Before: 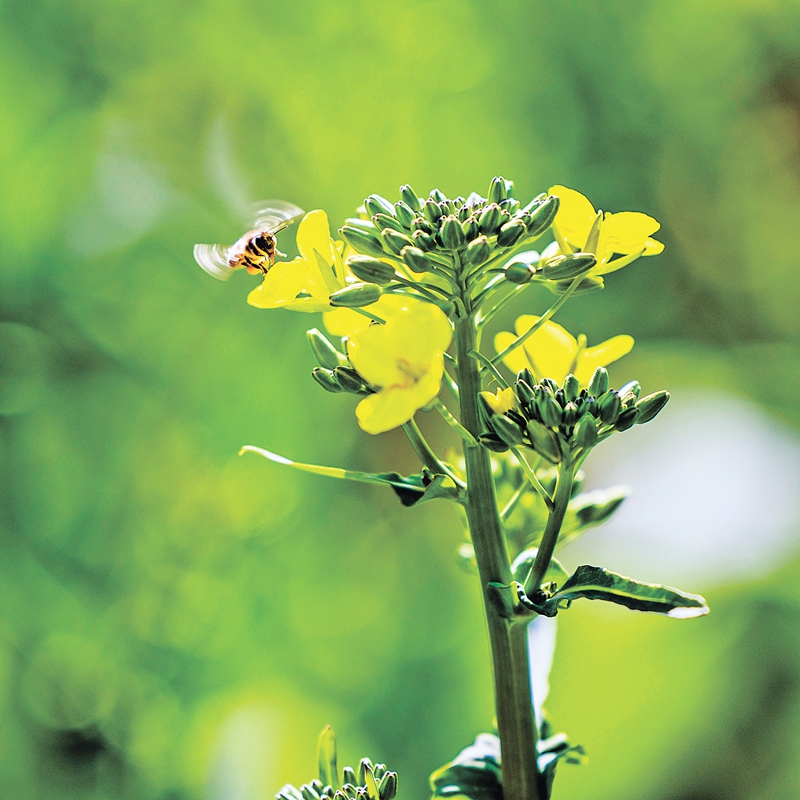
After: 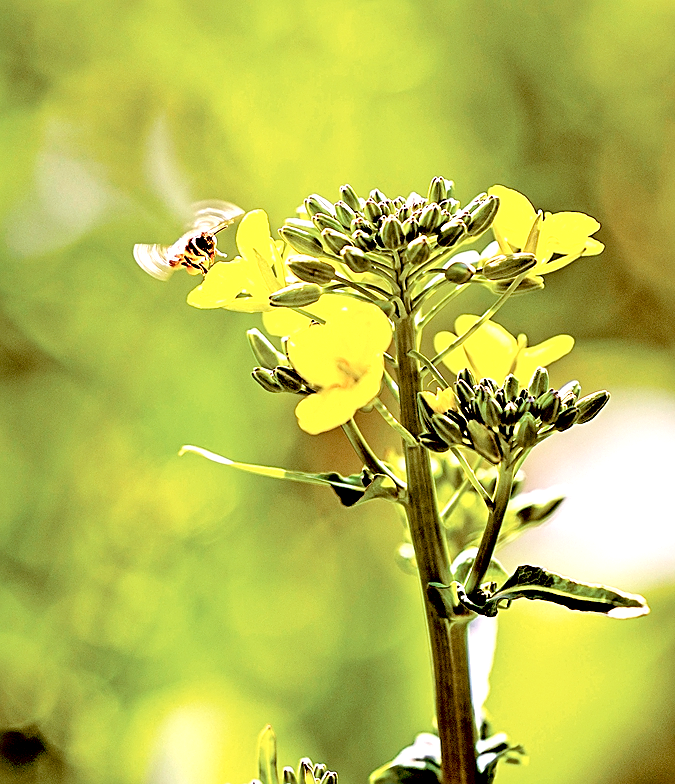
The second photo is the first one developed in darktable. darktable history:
exposure: black level correction 0.04, exposure 0.5 EV, compensate highlight preservation false
sharpen: on, module defaults
crop: left 7.598%, right 7.873%
color correction: highlights a* 9.03, highlights b* 8.71, shadows a* 40, shadows b* 40, saturation 0.8
